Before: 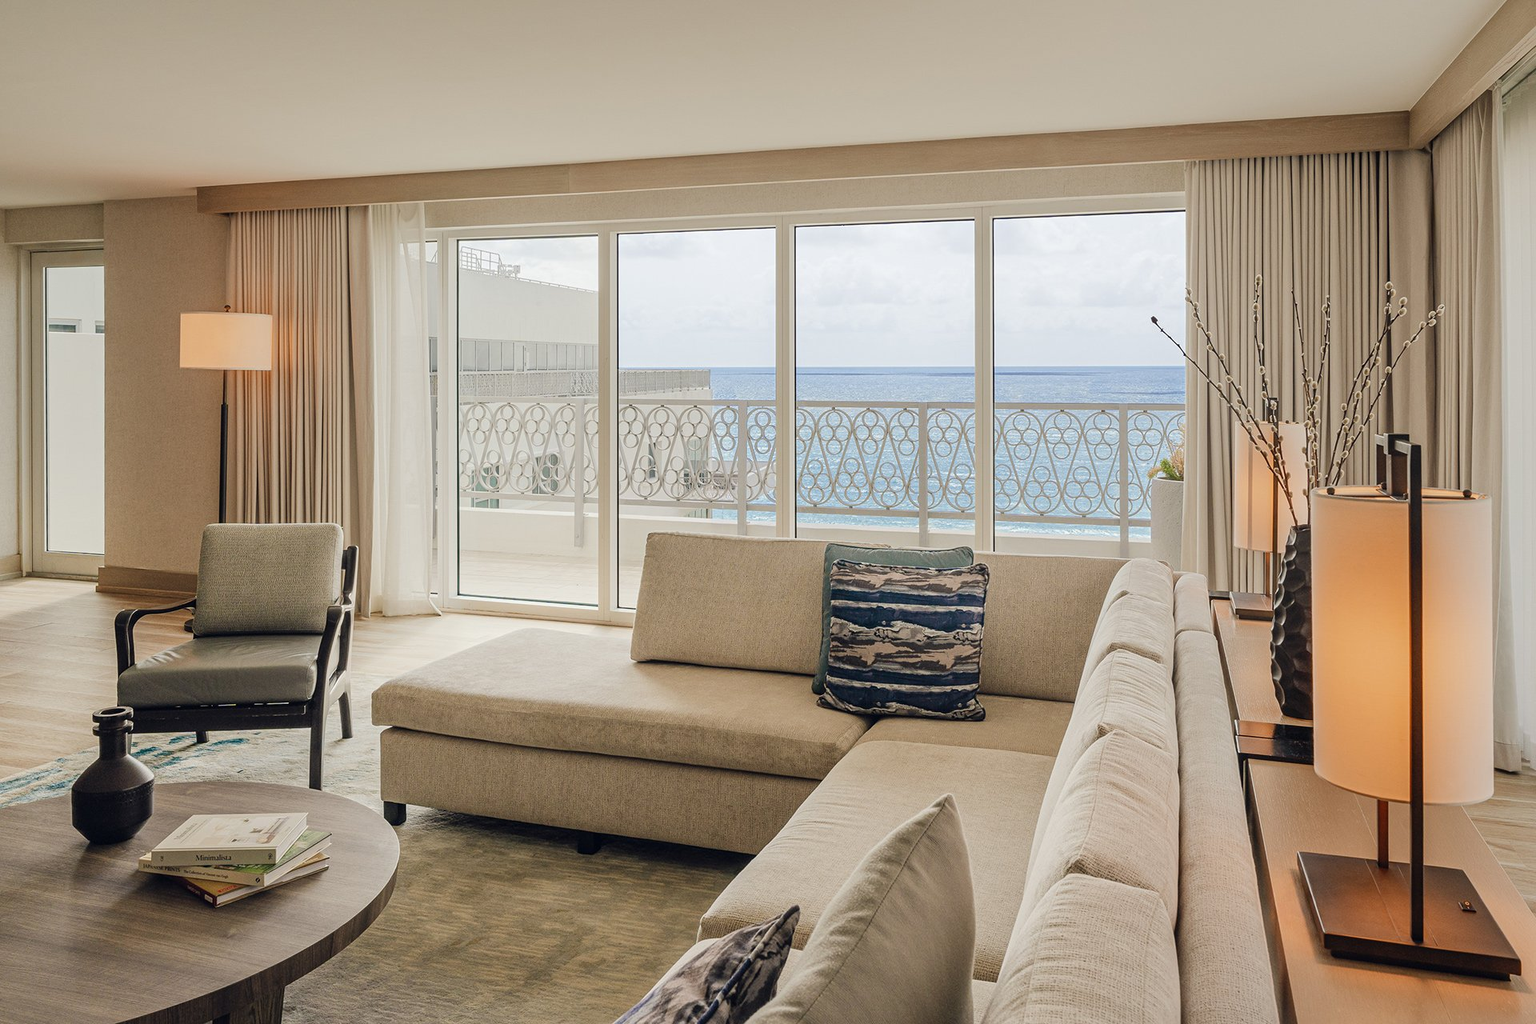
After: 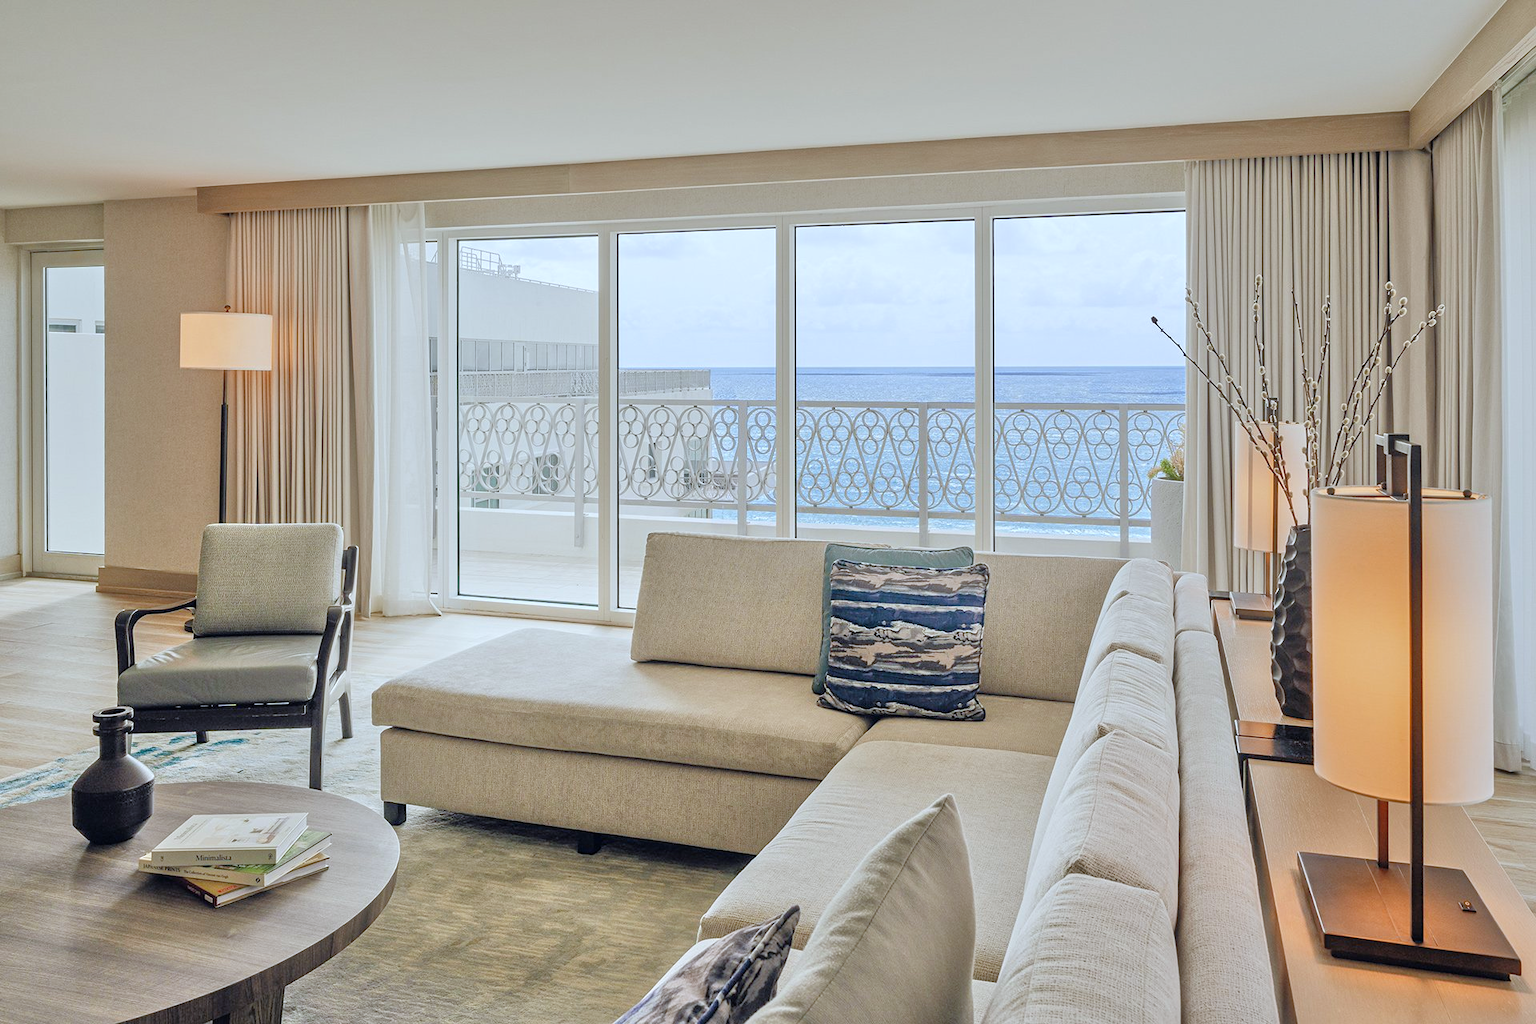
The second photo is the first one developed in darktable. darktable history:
tone equalizer: -7 EV 0.15 EV, -6 EV 0.6 EV, -5 EV 1.15 EV, -4 EV 1.33 EV, -3 EV 1.15 EV, -2 EV 0.6 EV, -1 EV 0.15 EV, mask exposure compensation -0.5 EV
white balance: red 0.924, blue 1.095
